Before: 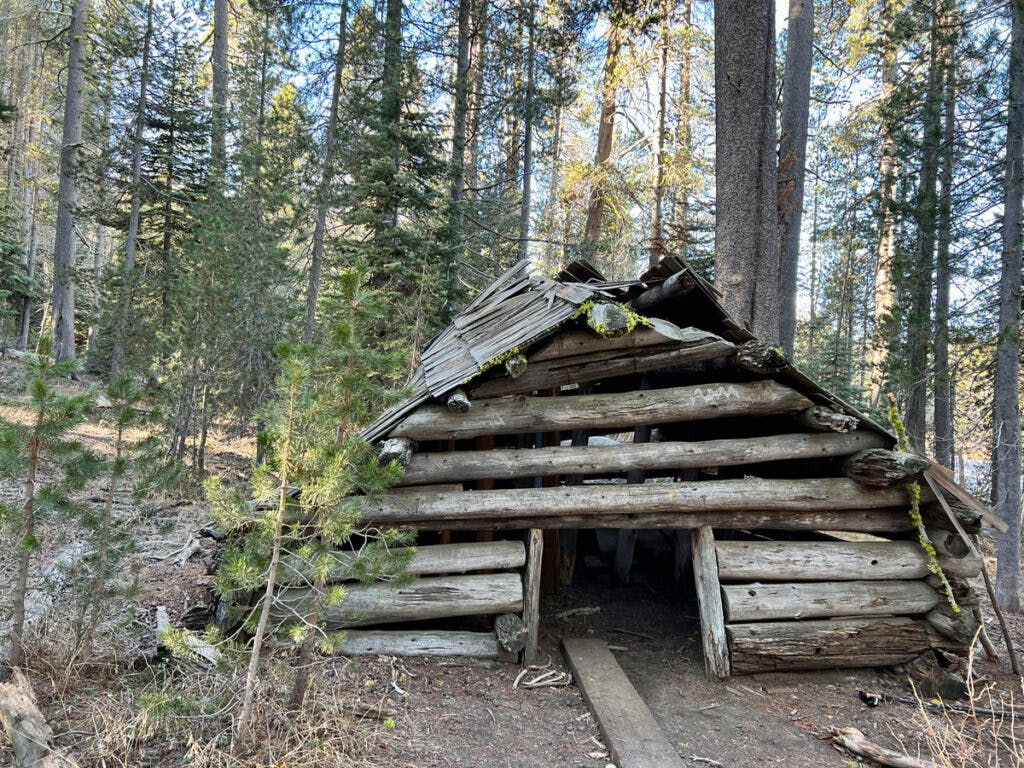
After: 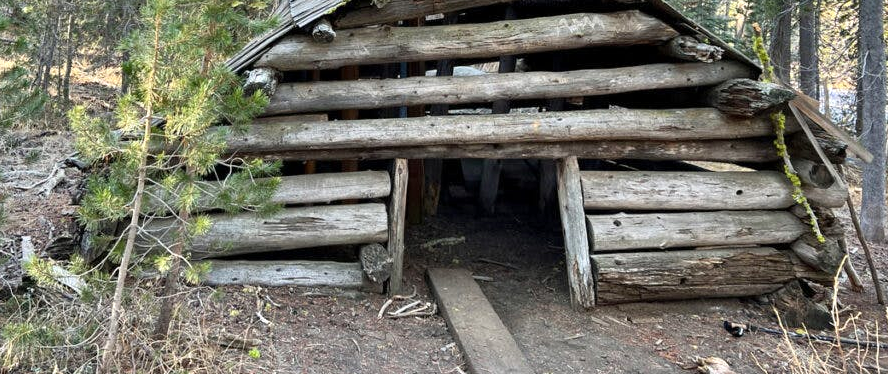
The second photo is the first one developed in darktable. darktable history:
crop and rotate: left 13.271%, top 48.272%, bottom 2.927%
exposure: exposure 0.264 EV, compensate exposure bias true, compensate highlight preservation false
shadows and highlights: low approximation 0.01, soften with gaussian
